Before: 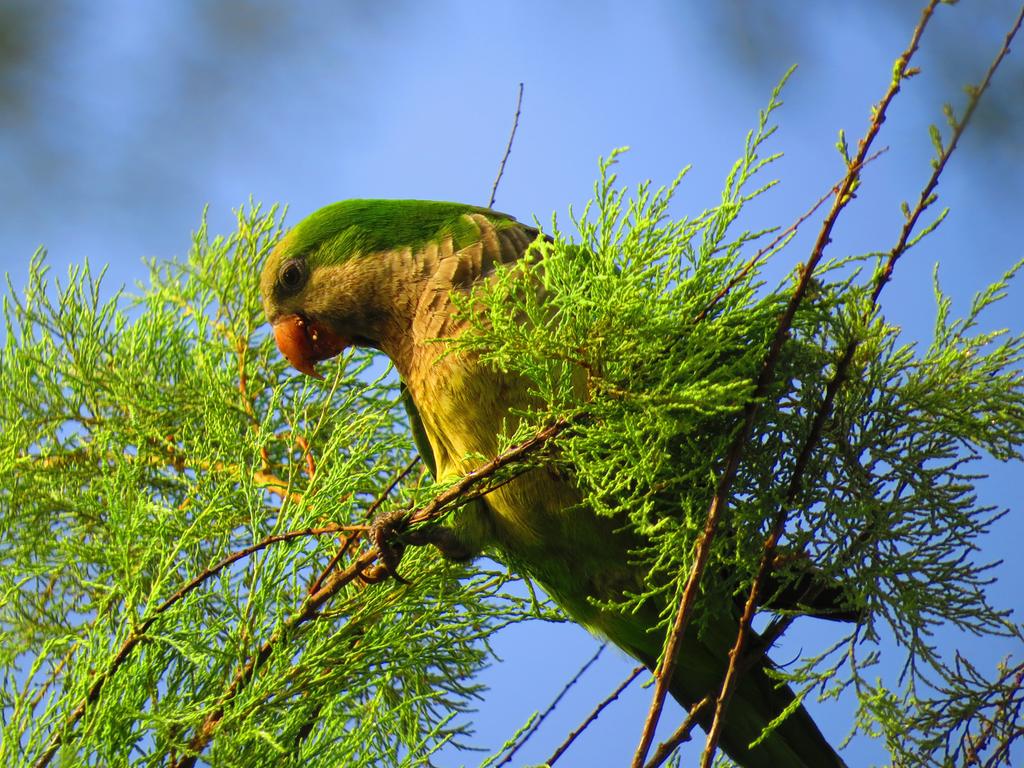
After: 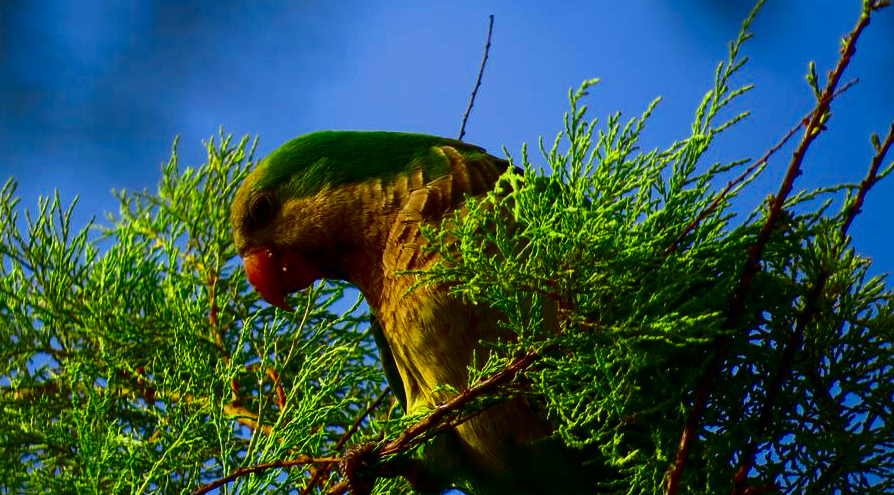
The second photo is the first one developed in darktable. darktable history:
color calibration: illuminant as shot in camera, x 0.358, y 0.373, temperature 4628.91 K
crop: left 3.015%, top 8.969%, right 9.647%, bottom 26.457%
contrast brightness saturation: contrast 0.09, brightness -0.59, saturation 0.17
